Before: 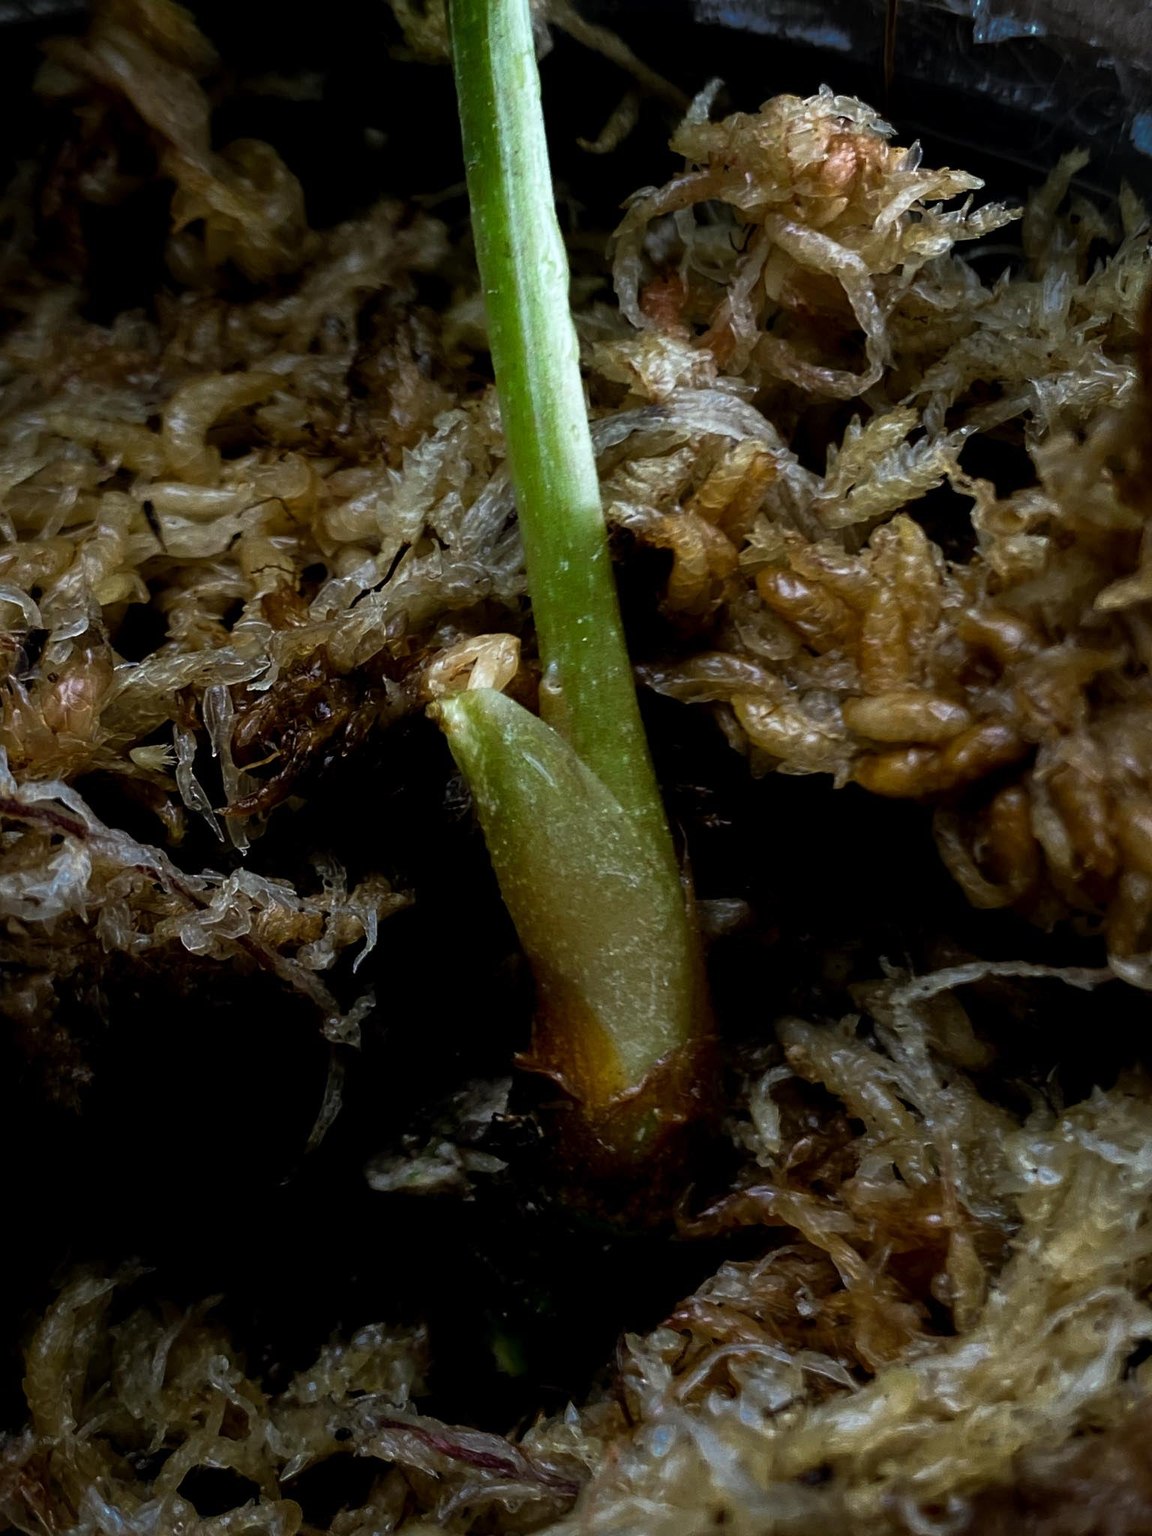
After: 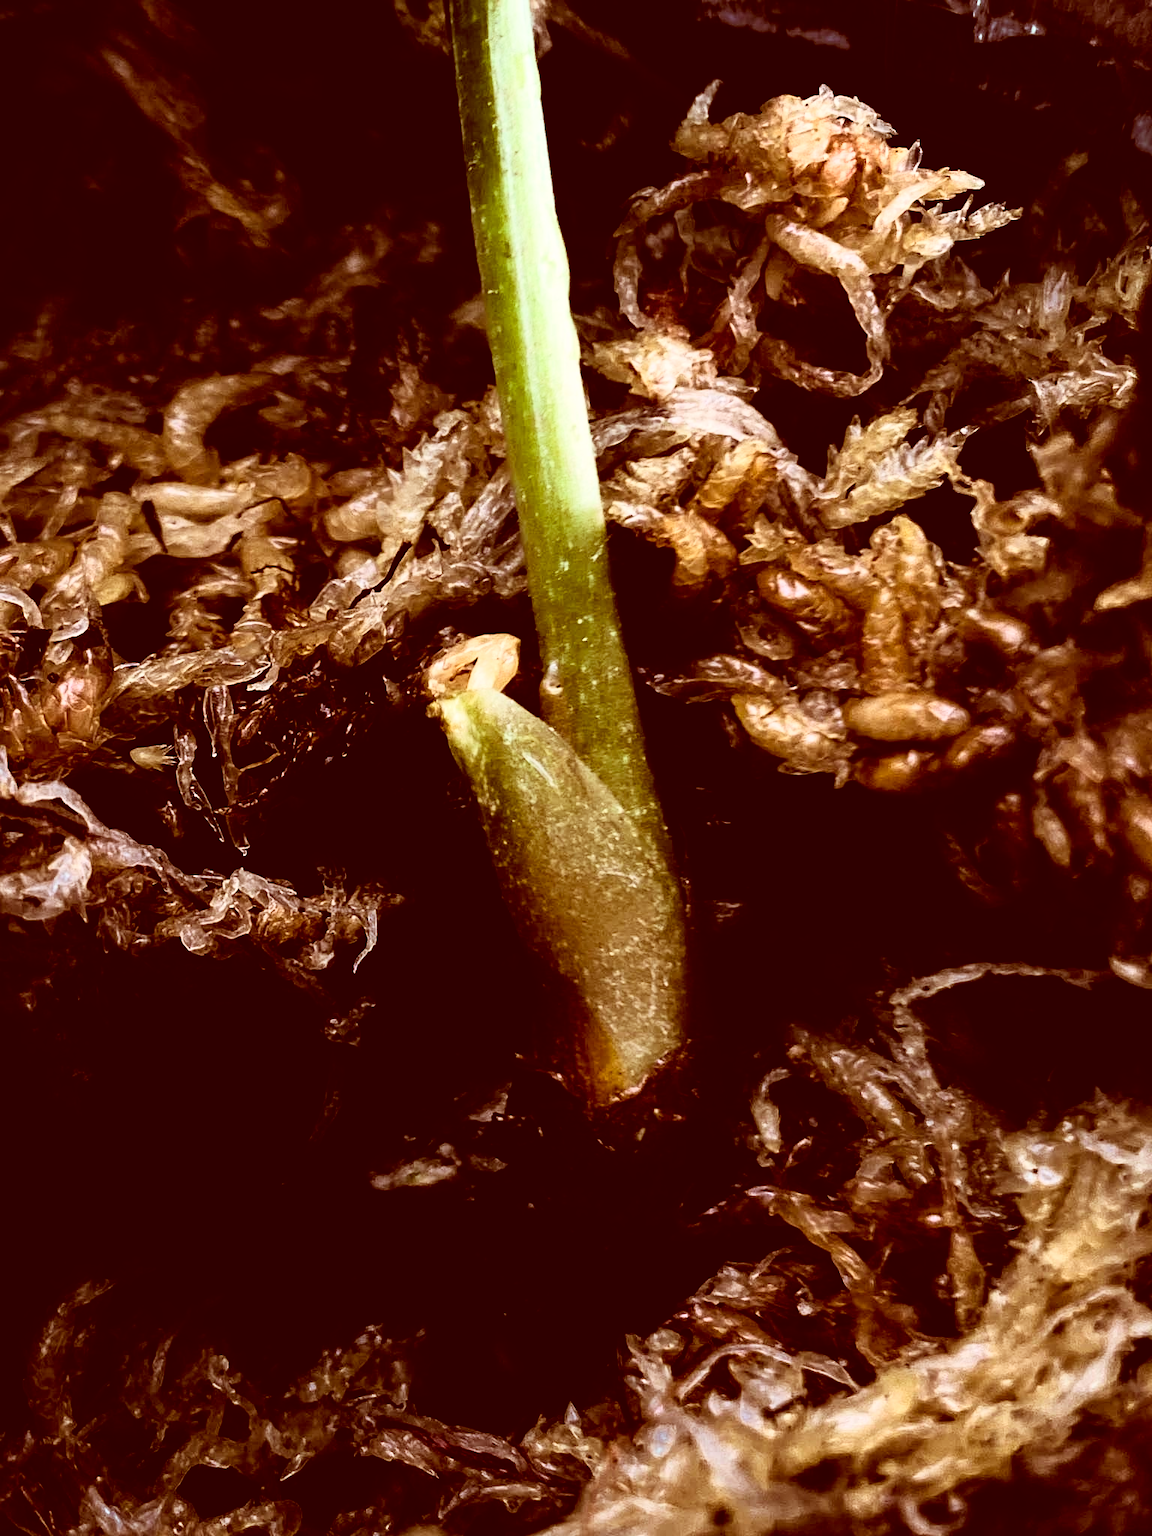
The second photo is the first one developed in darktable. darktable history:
rgb curve: curves: ch0 [(0, 0) (0.21, 0.15) (0.24, 0.21) (0.5, 0.75) (0.75, 0.96) (0.89, 0.99) (1, 1)]; ch1 [(0, 0.02) (0.21, 0.13) (0.25, 0.2) (0.5, 0.67) (0.75, 0.9) (0.89, 0.97) (1, 1)]; ch2 [(0, 0.02) (0.21, 0.13) (0.25, 0.2) (0.5, 0.67) (0.75, 0.9) (0.89, 0.97) (1, 1)], compensate middle gray true
color correction: highlights a* 9.03, highlights b* 8.71, shadows a* 40, shadows b* 40, saturation 0.8
